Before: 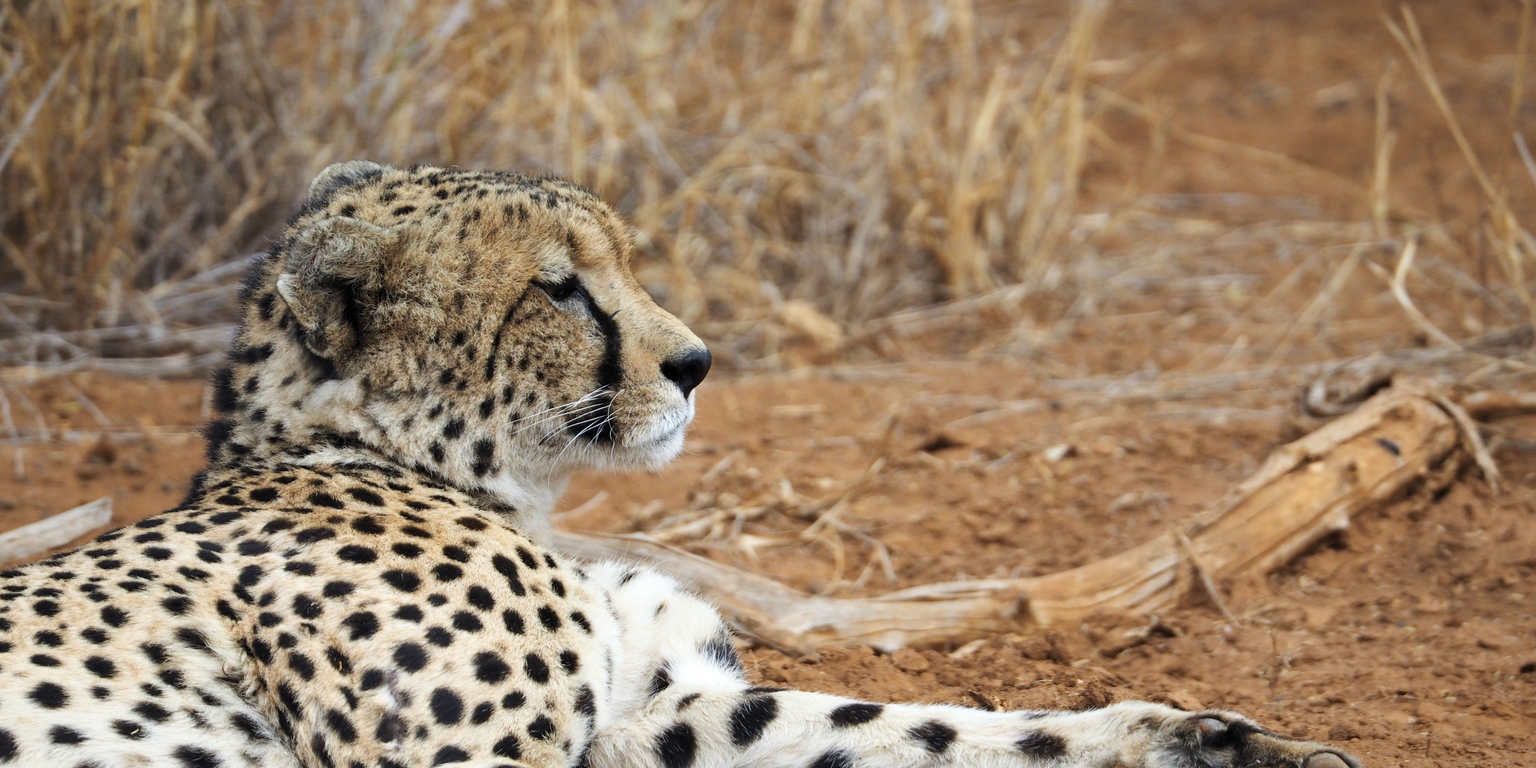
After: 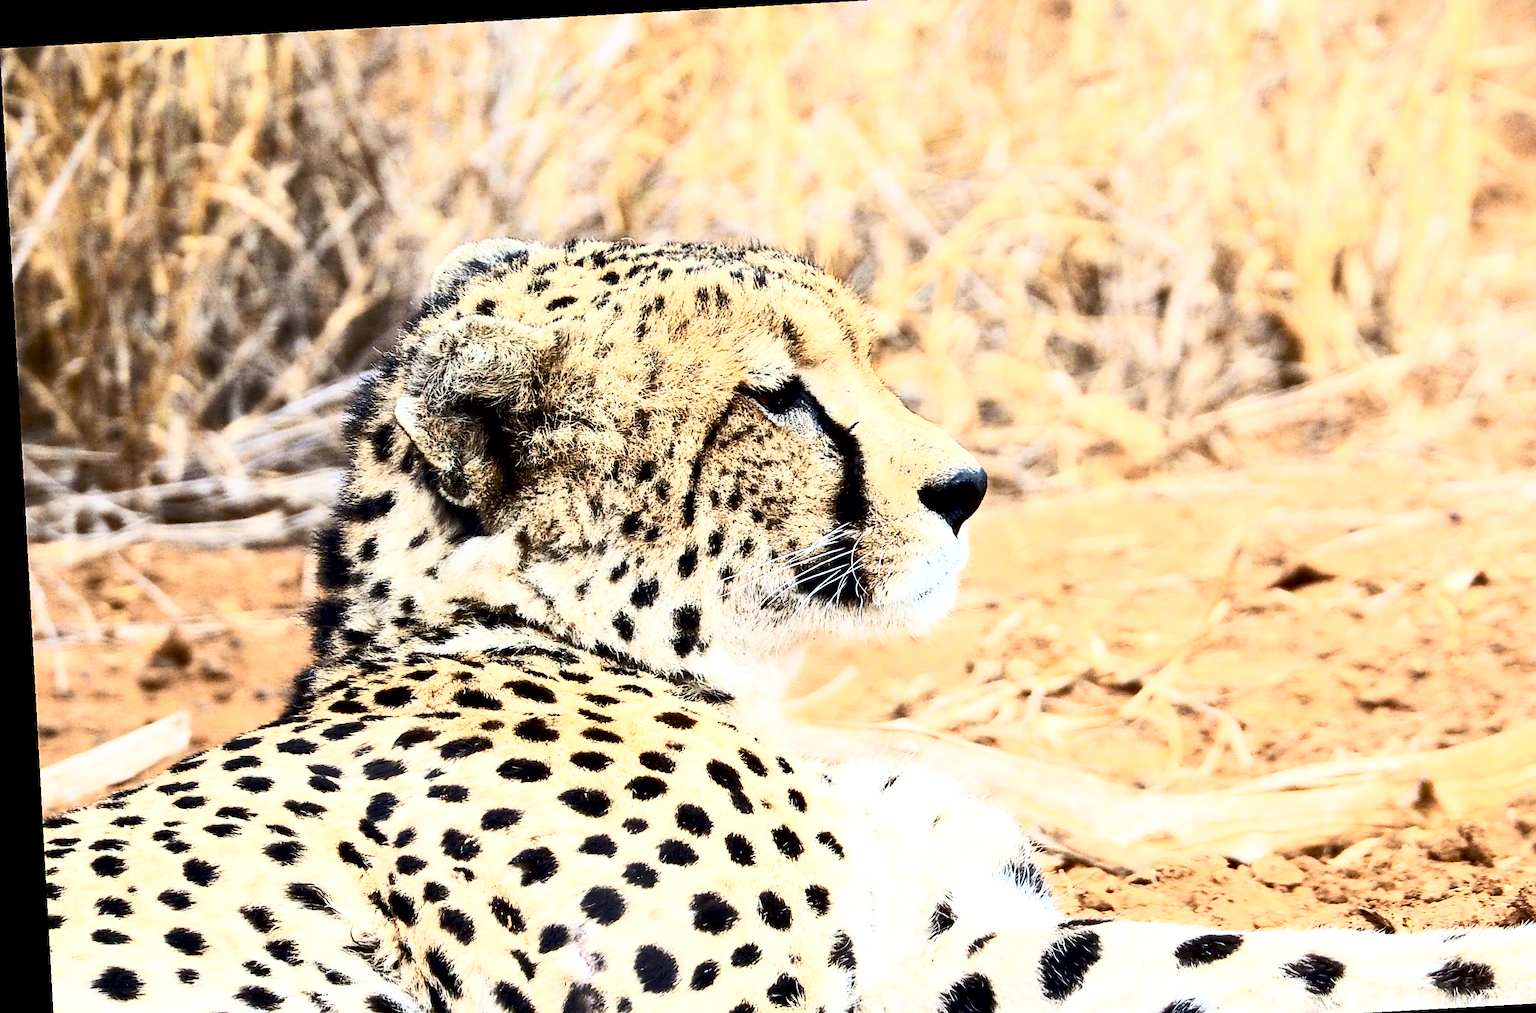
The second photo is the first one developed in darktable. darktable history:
crop: top 5.803%, right 27.864%, bottom 5.804%
exposure: black level correction 0.012, exposure 0.7 EV, compensate exposure bias true, compensate highlight preservation false
contrast brightness saturation: contrast 0.62, brightness 0.34, saturation 0.14
rotate and perspective: rotation -3.18°, automatic cropping off
sharpen: on, module defaults
